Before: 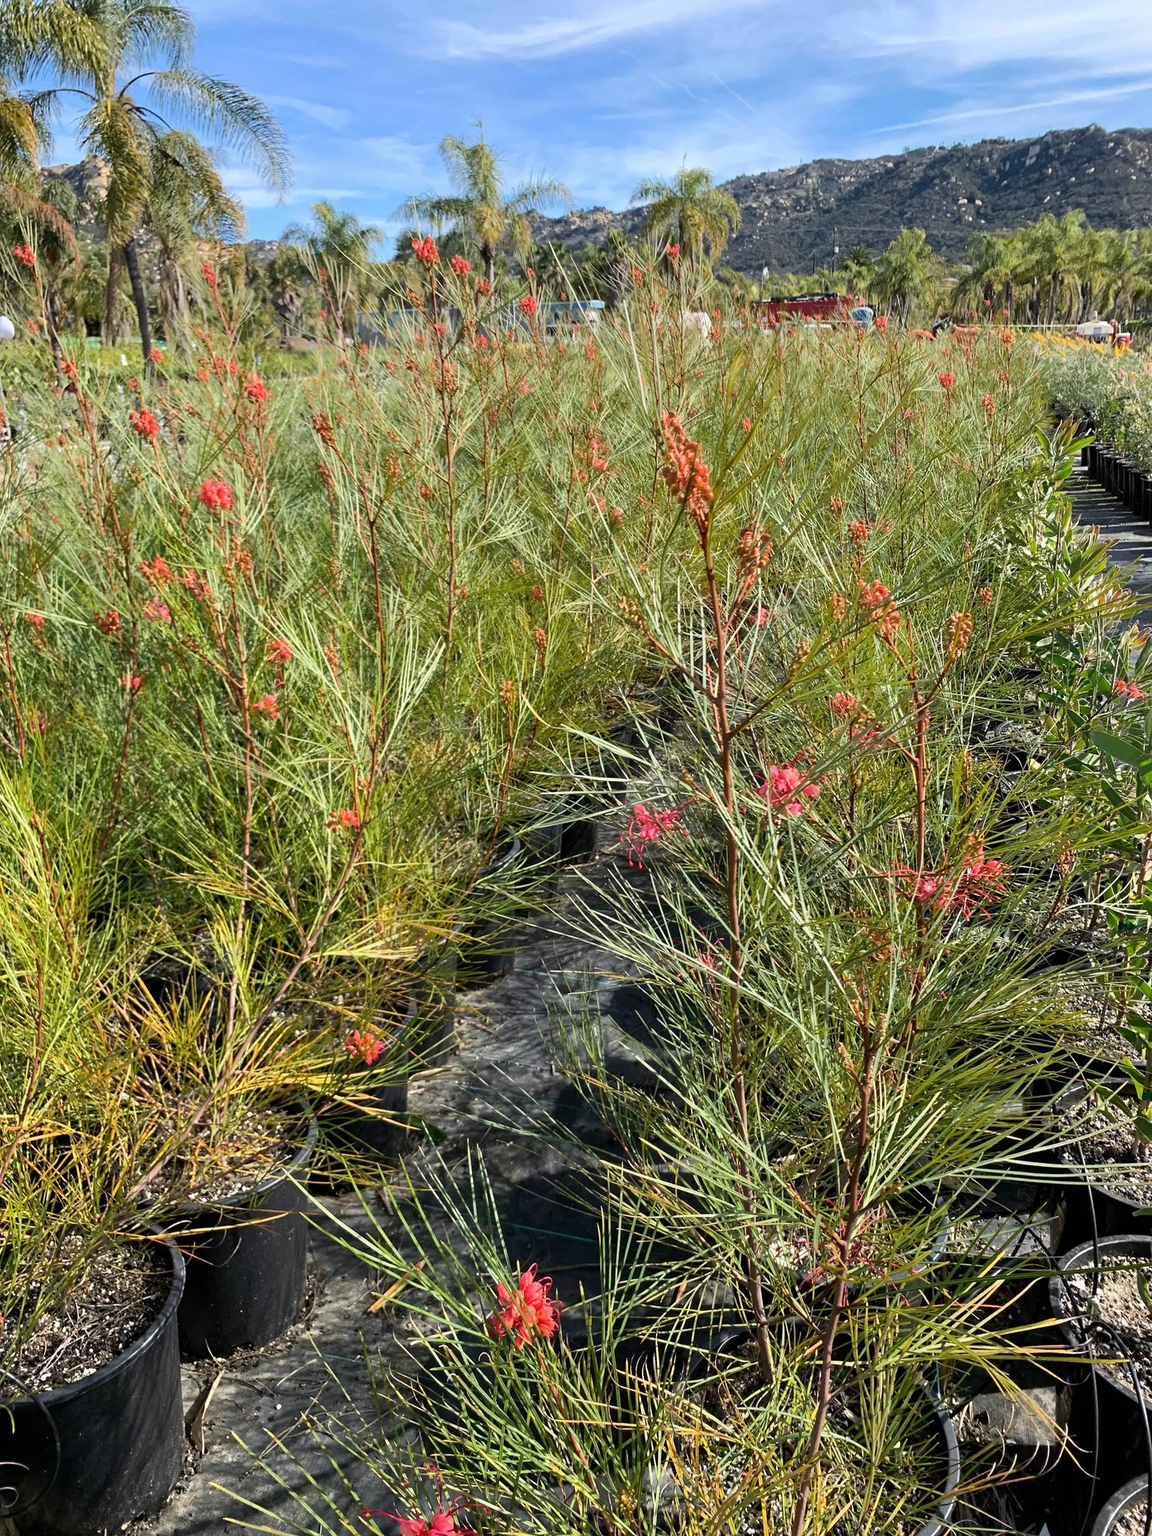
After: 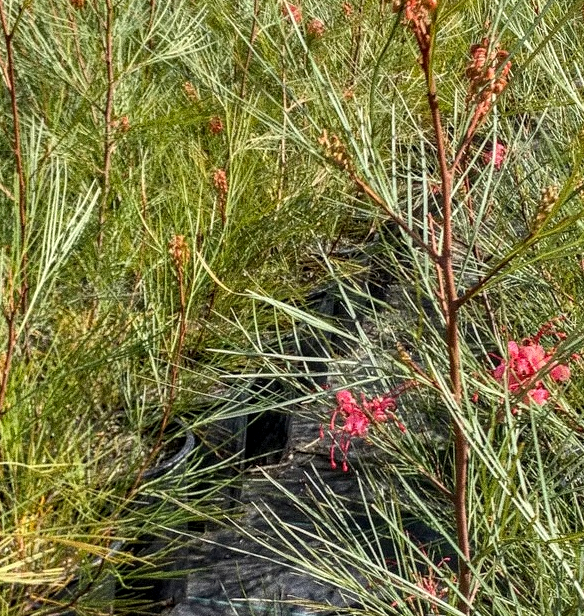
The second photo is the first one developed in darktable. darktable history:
local contrast: on, module defaults
grain: coarseness 14.49 ISO, strength 48.04%, mid-tones bias 35%
crop: left 31.751%, top 32.172%, right 27.8%, bottom 35.83%
haze removal: on, module defaults
